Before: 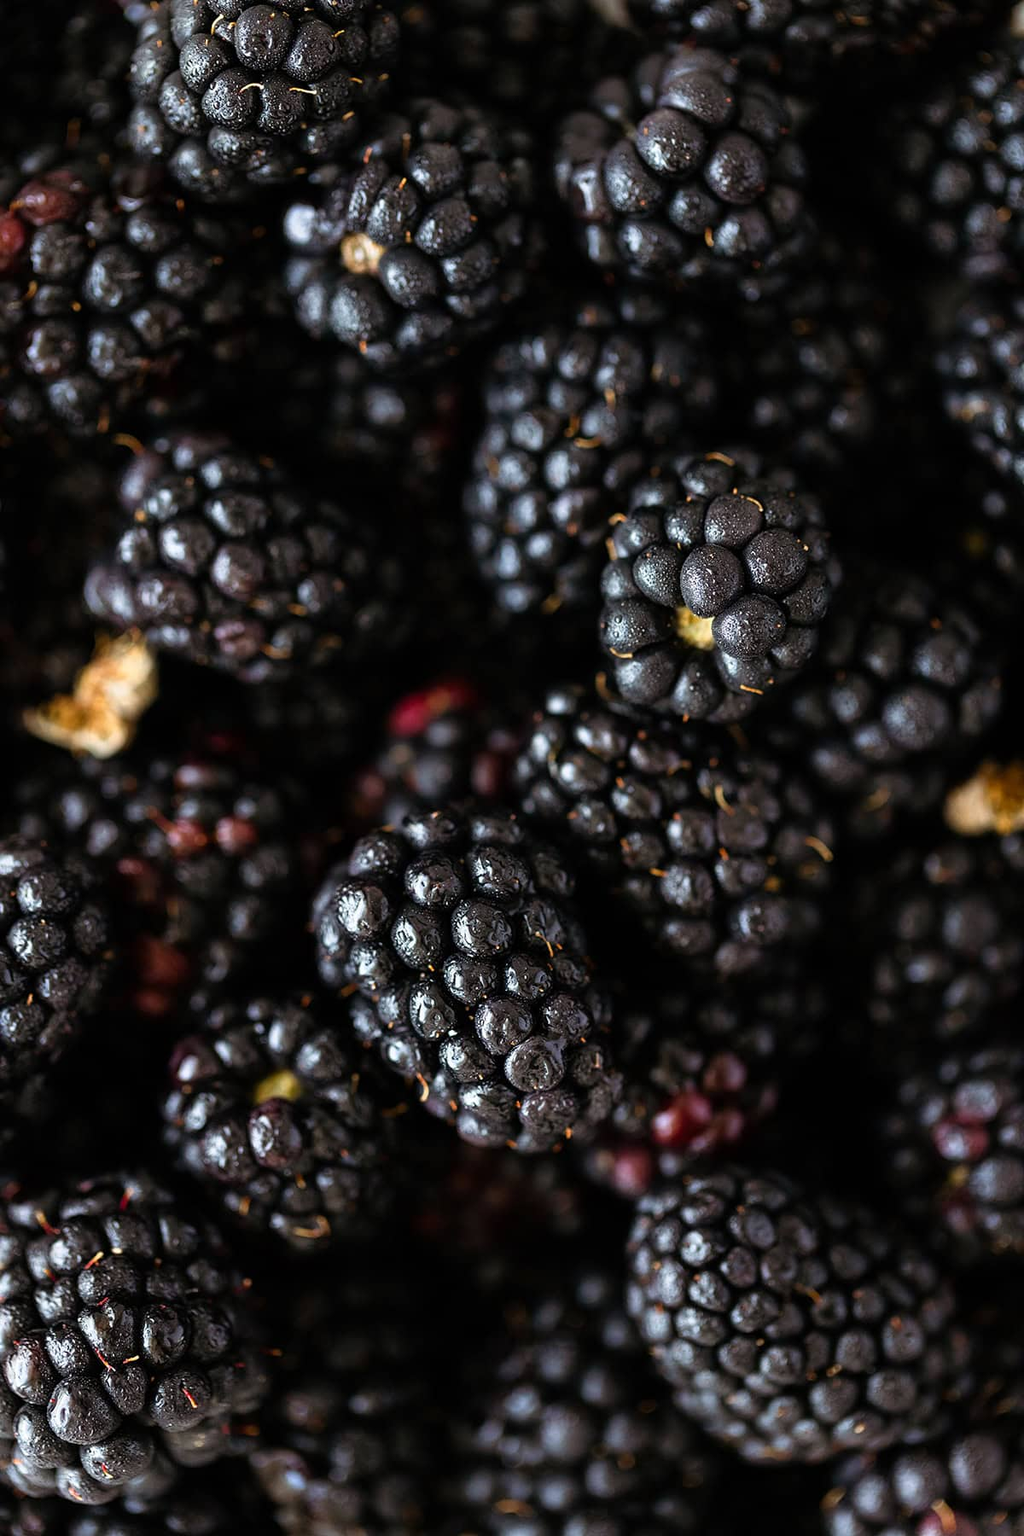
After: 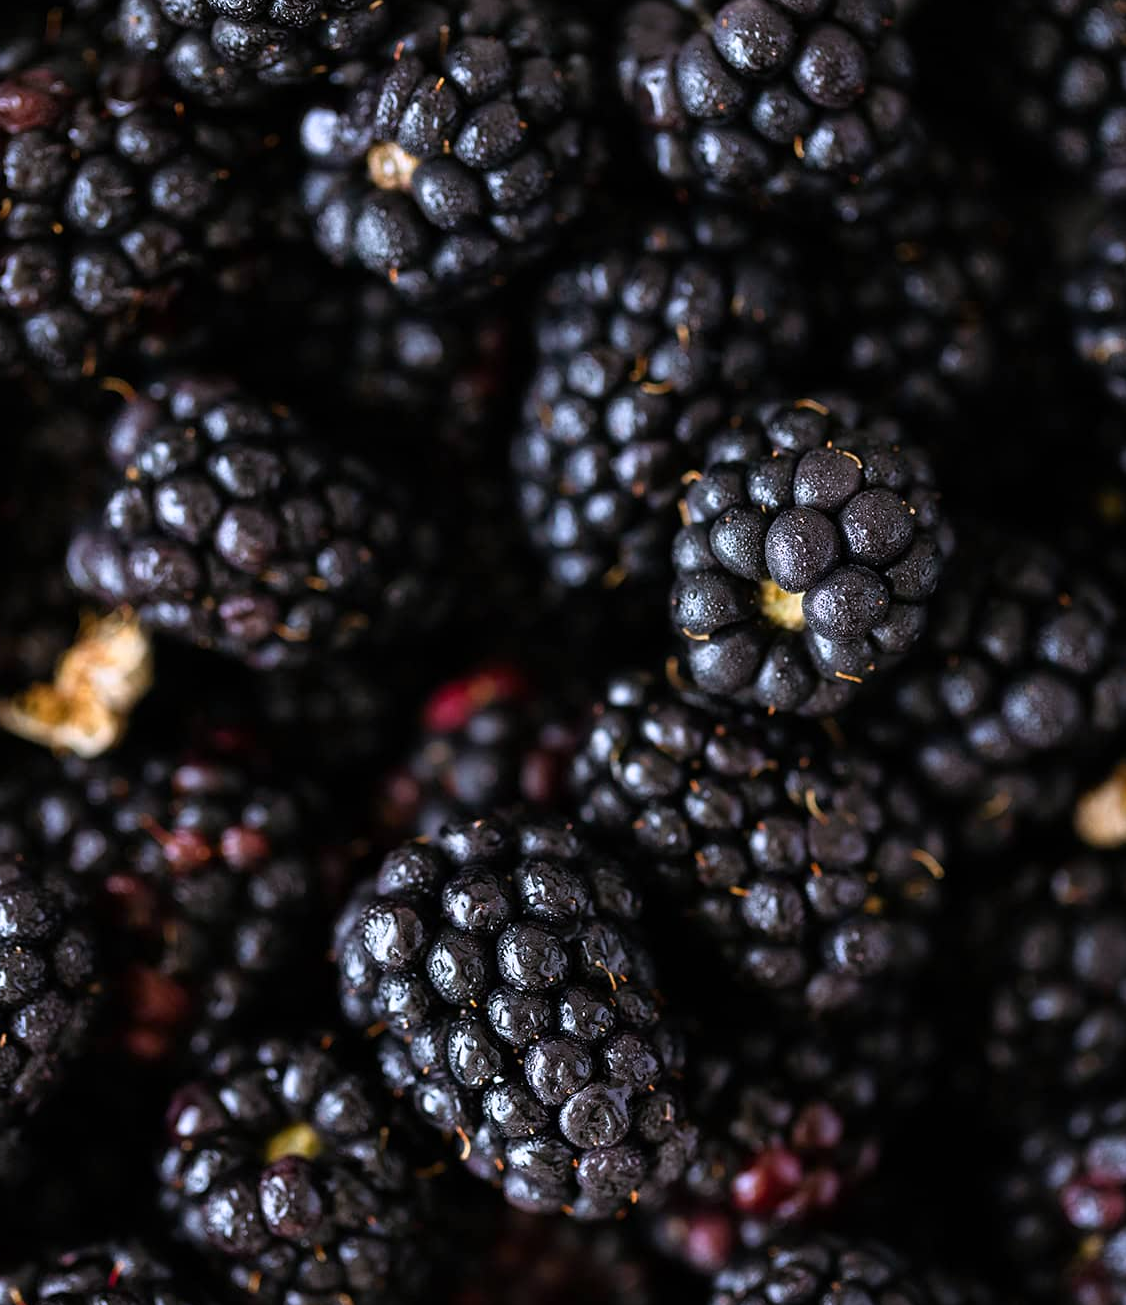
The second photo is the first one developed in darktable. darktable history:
white balance: red 1.004, blue 1.096
crop: left 2.737%, top 7.287%, right 3.421%, bottom 20.179%
